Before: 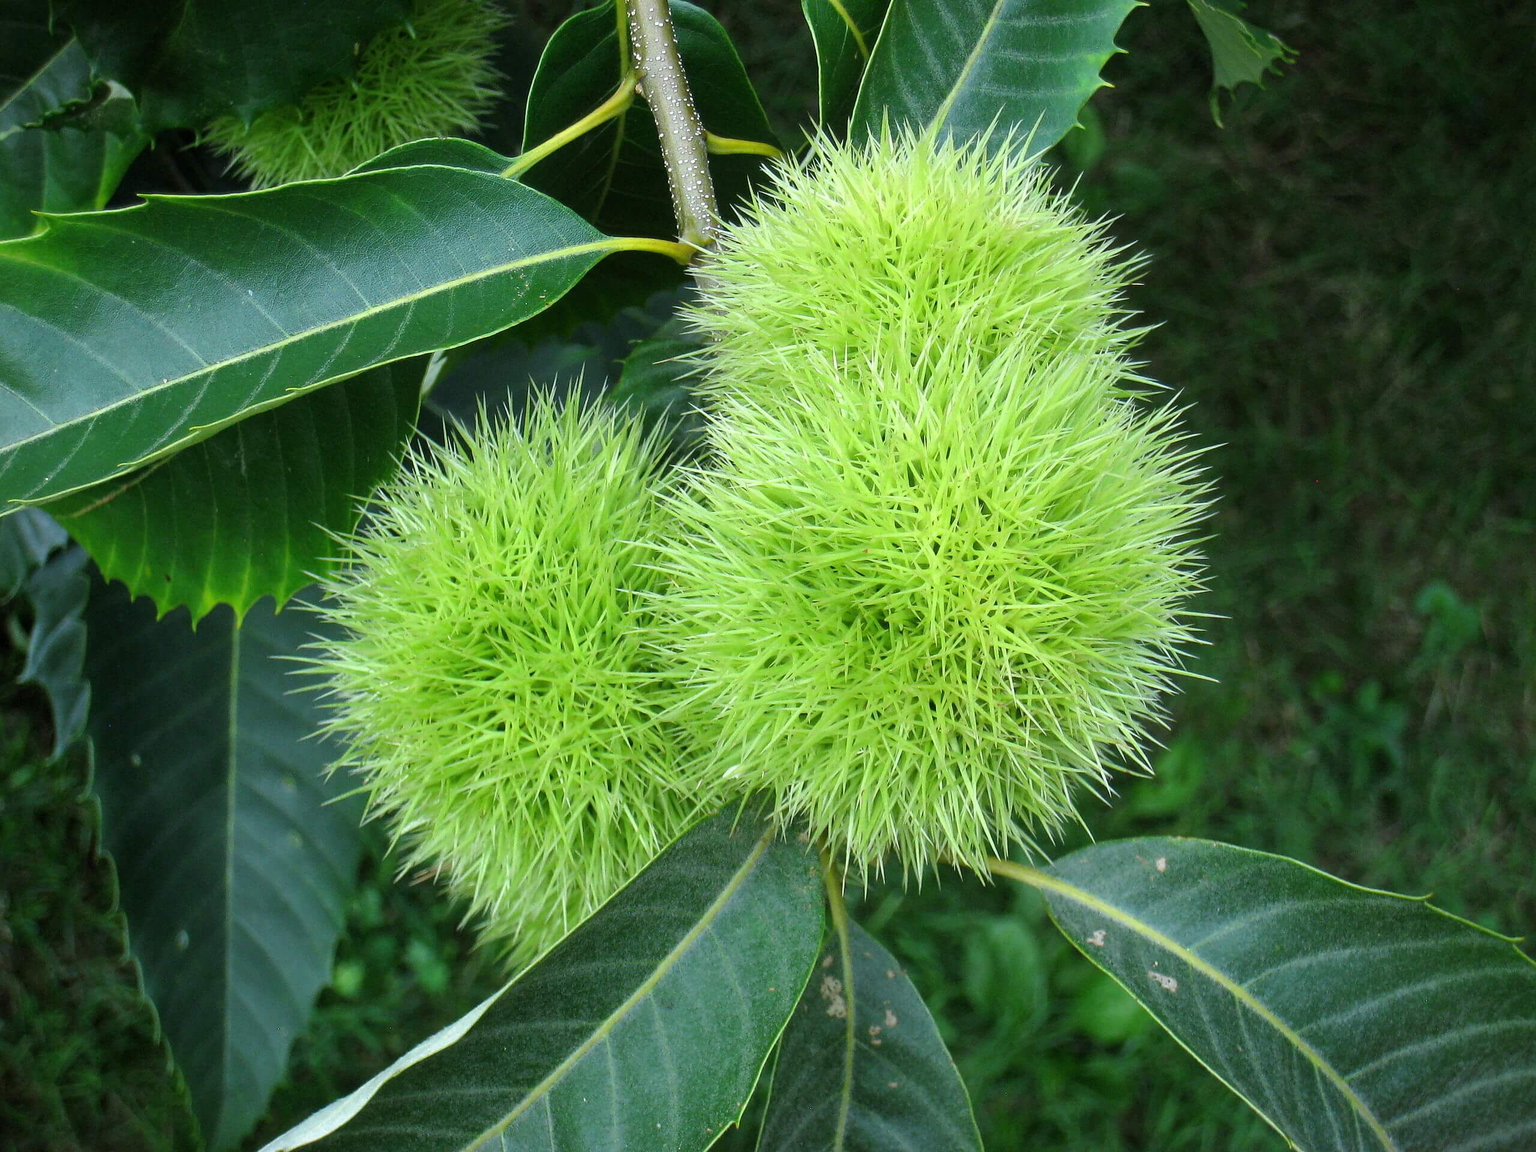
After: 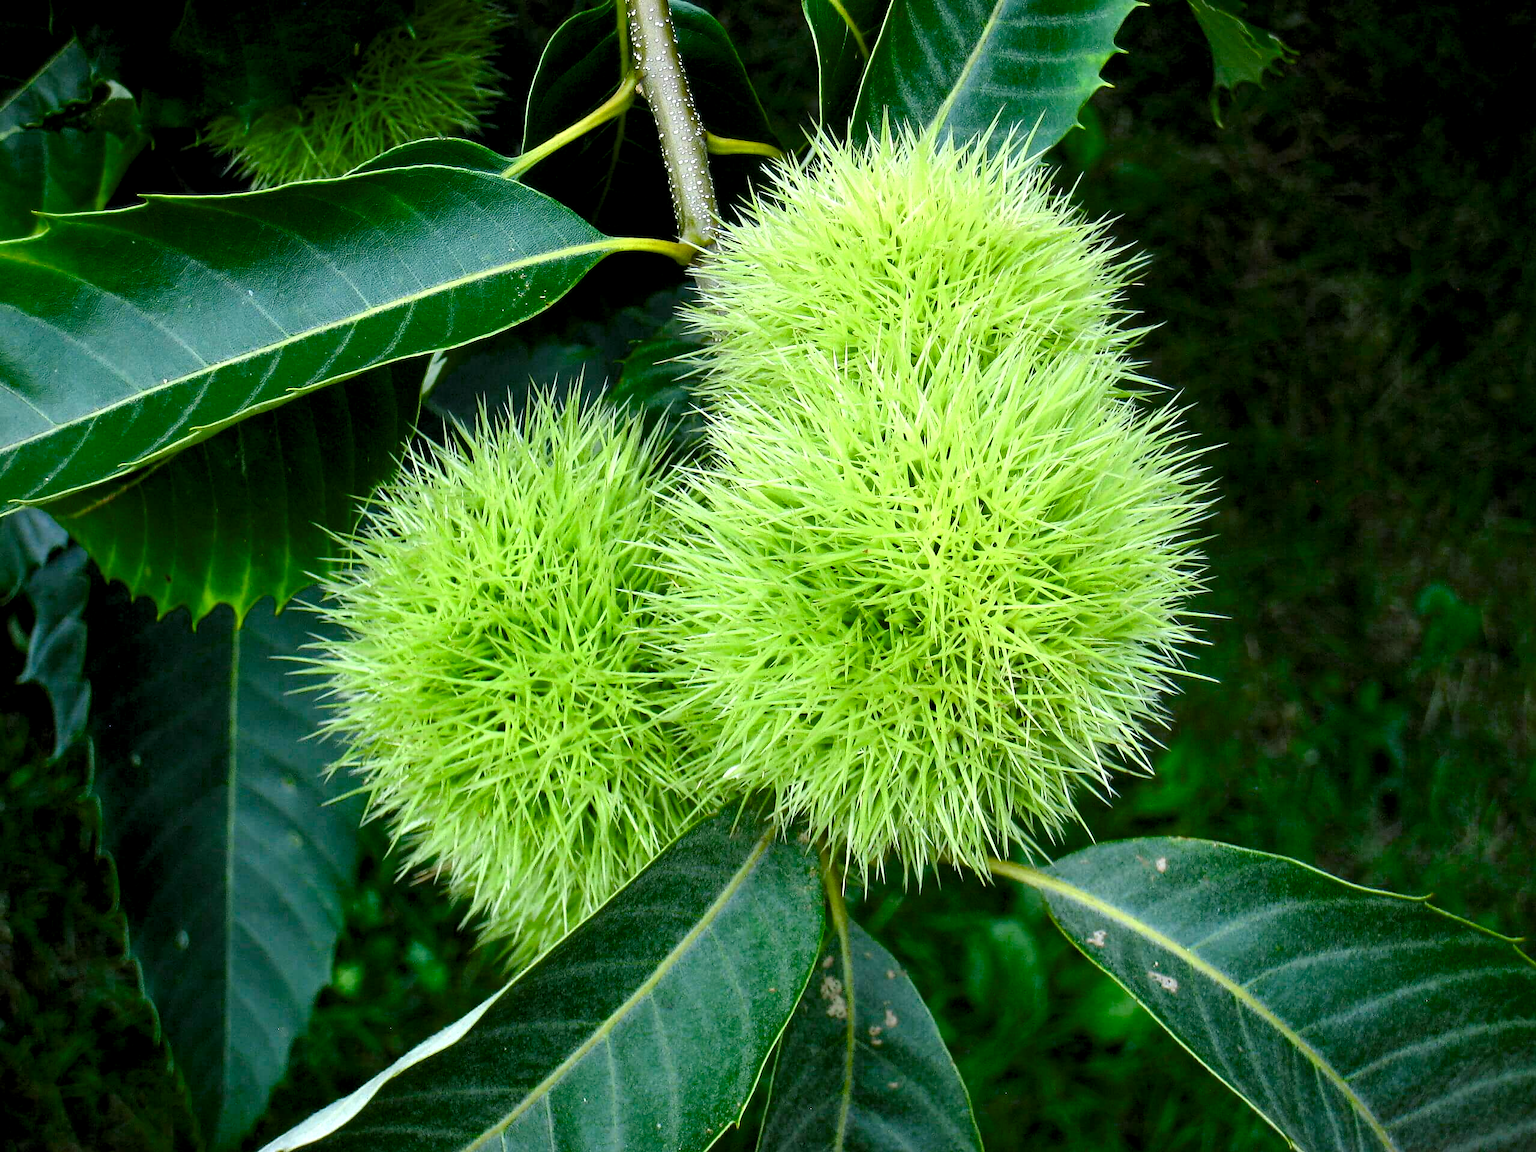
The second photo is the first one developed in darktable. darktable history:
levels: levels [0.062, 0.494, 0.925]
color balance rgb: perceptual saturation grading › global saturation 20%, perceptual saturation grading › highlights -25.804%, perceptual saturation grading › shadows 24.744%, global vibrance 16.233%, saturation formula JzAzBz (2021)
